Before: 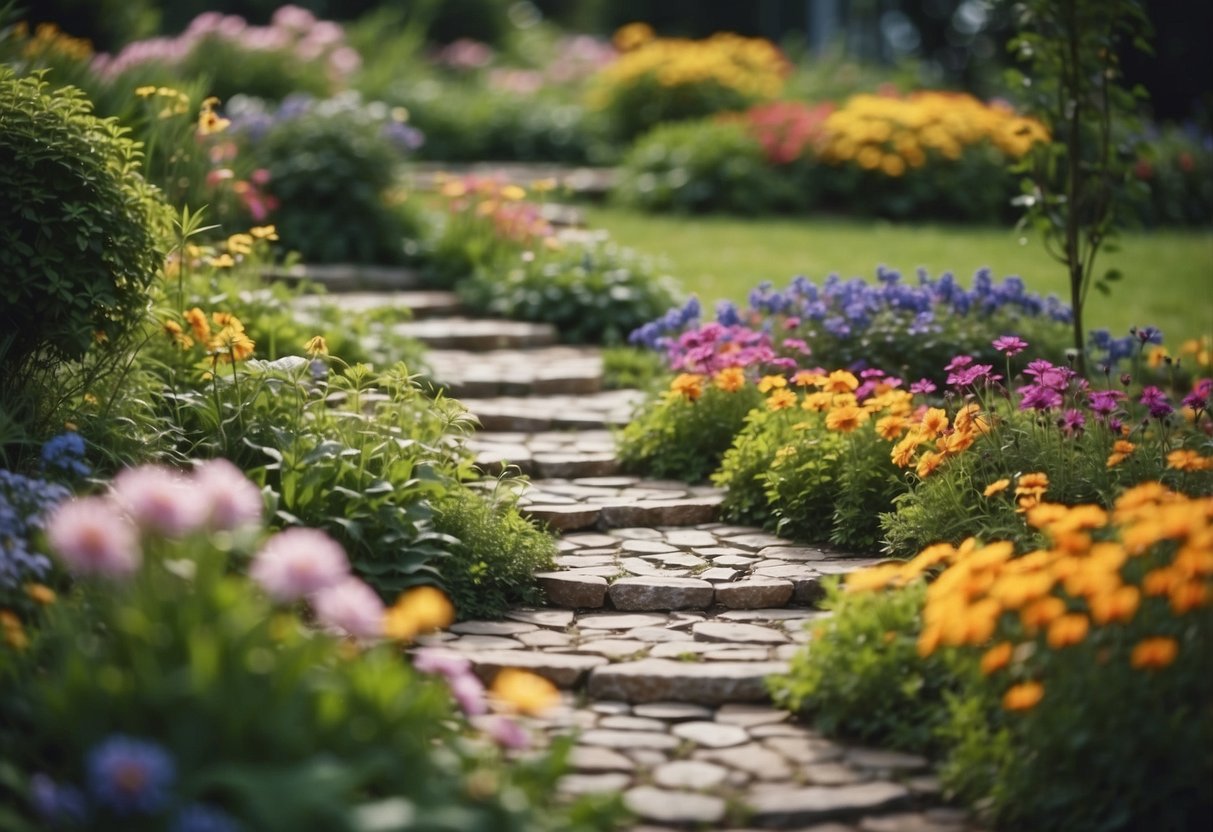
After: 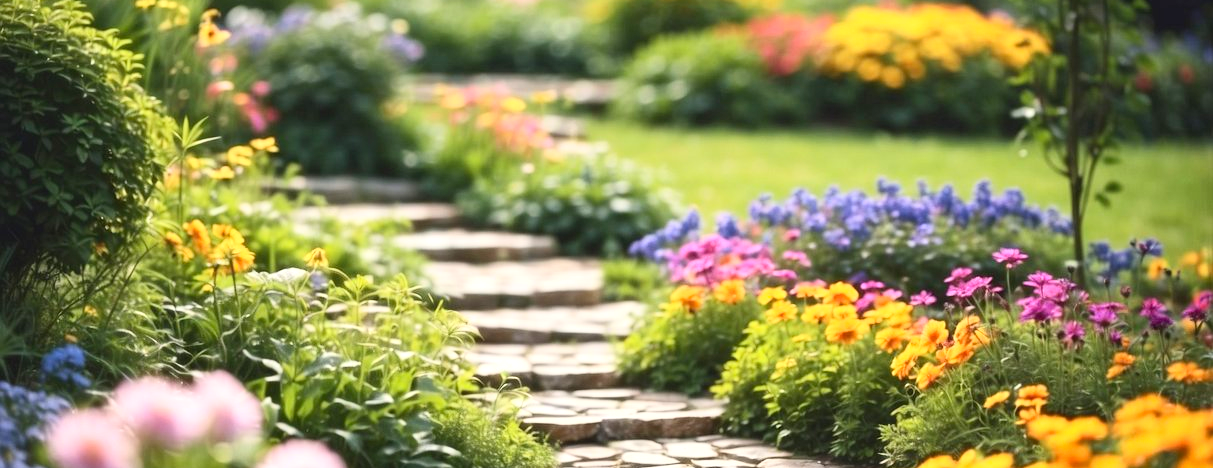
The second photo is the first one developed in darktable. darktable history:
exposure: black level correction 0.001, exposure 0.498 EV, compensate highlight preservation false
contrast brightness saturation: contrast 0.199, brightness 0.163, saturation 0.221
crop and rotate: top 10.599%, bottom 33.12%
